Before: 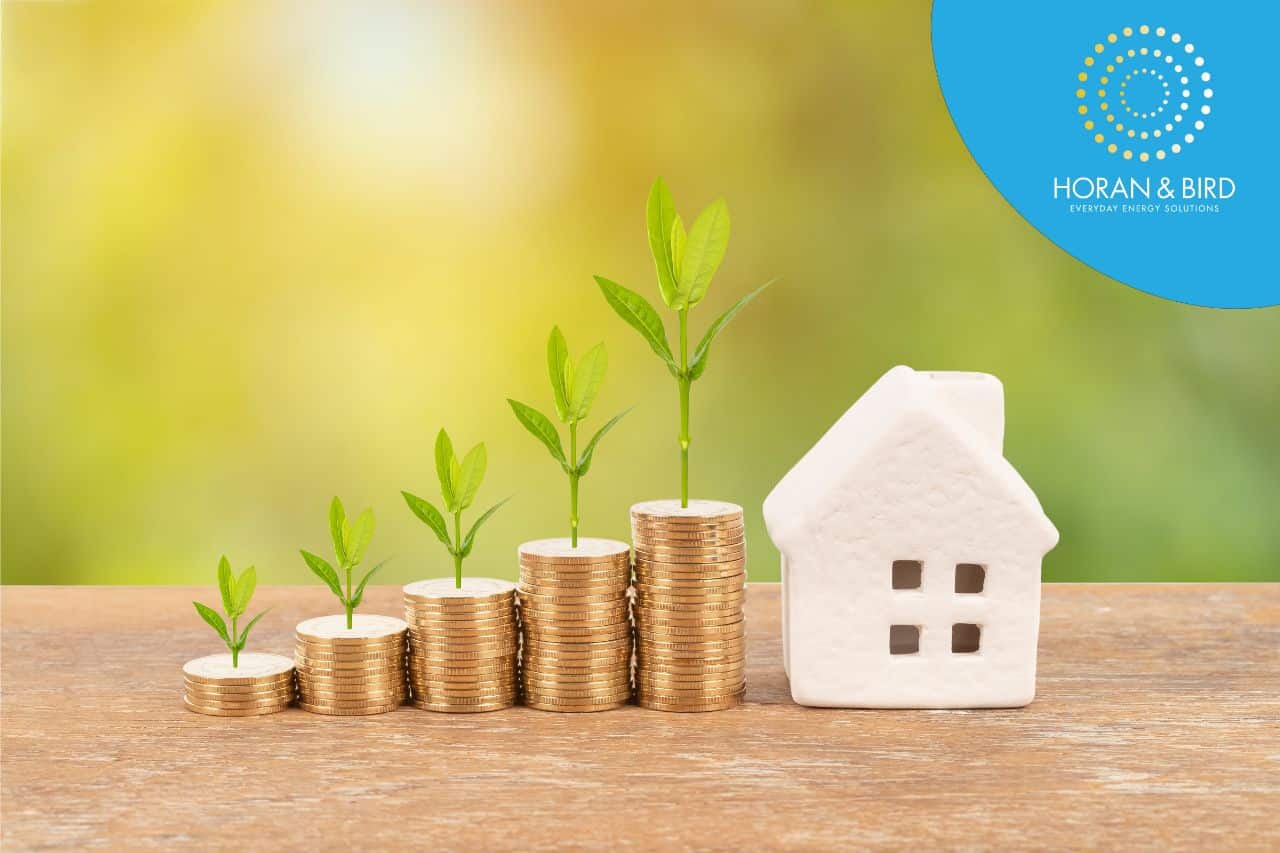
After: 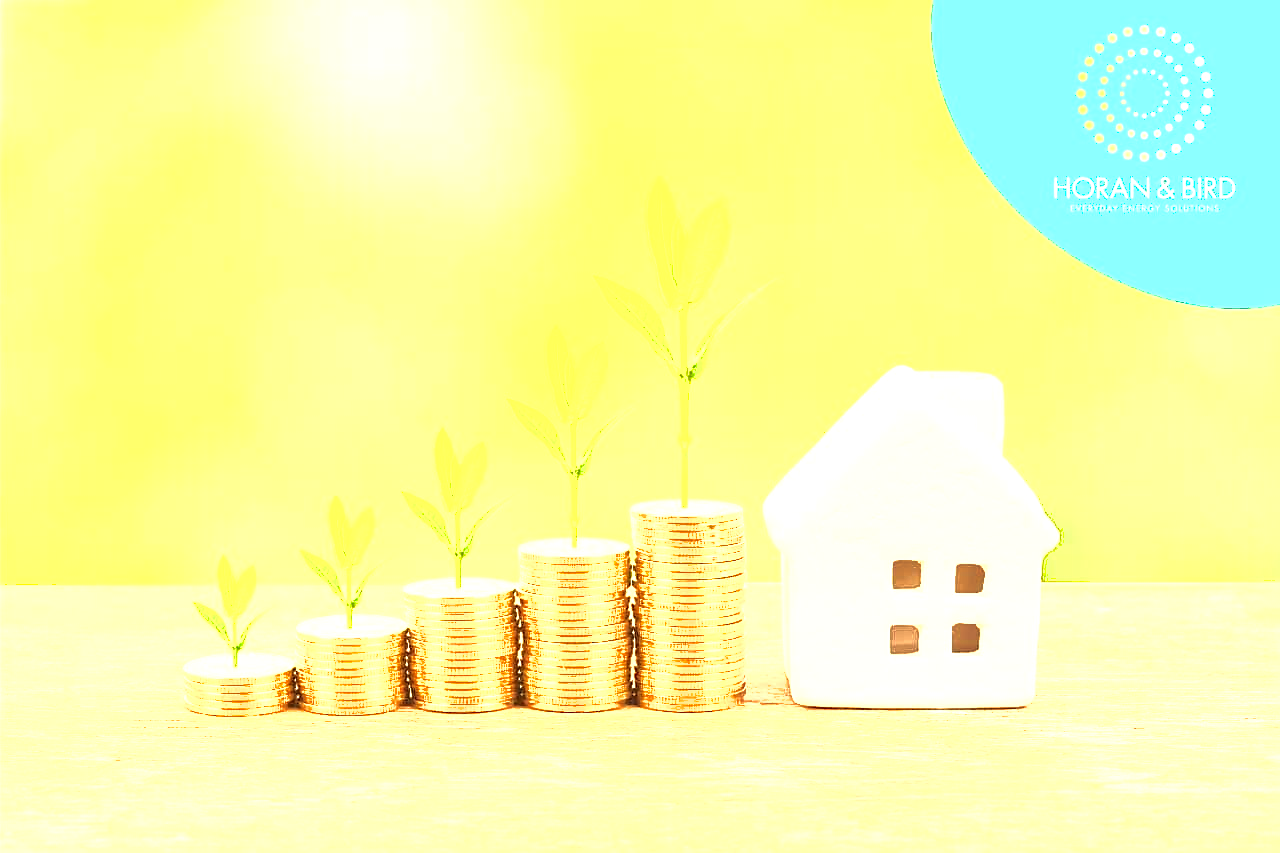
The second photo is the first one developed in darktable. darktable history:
sharpen: amount 0.478
exposure: black level correction 0, exposure 2.138 EV, compensate exposure bias true, compensate highlight preservation false
shadows and highlights: shadows 10, white point adjustment 1, highlights -40
white balance: red 1.08, blue 0.791
